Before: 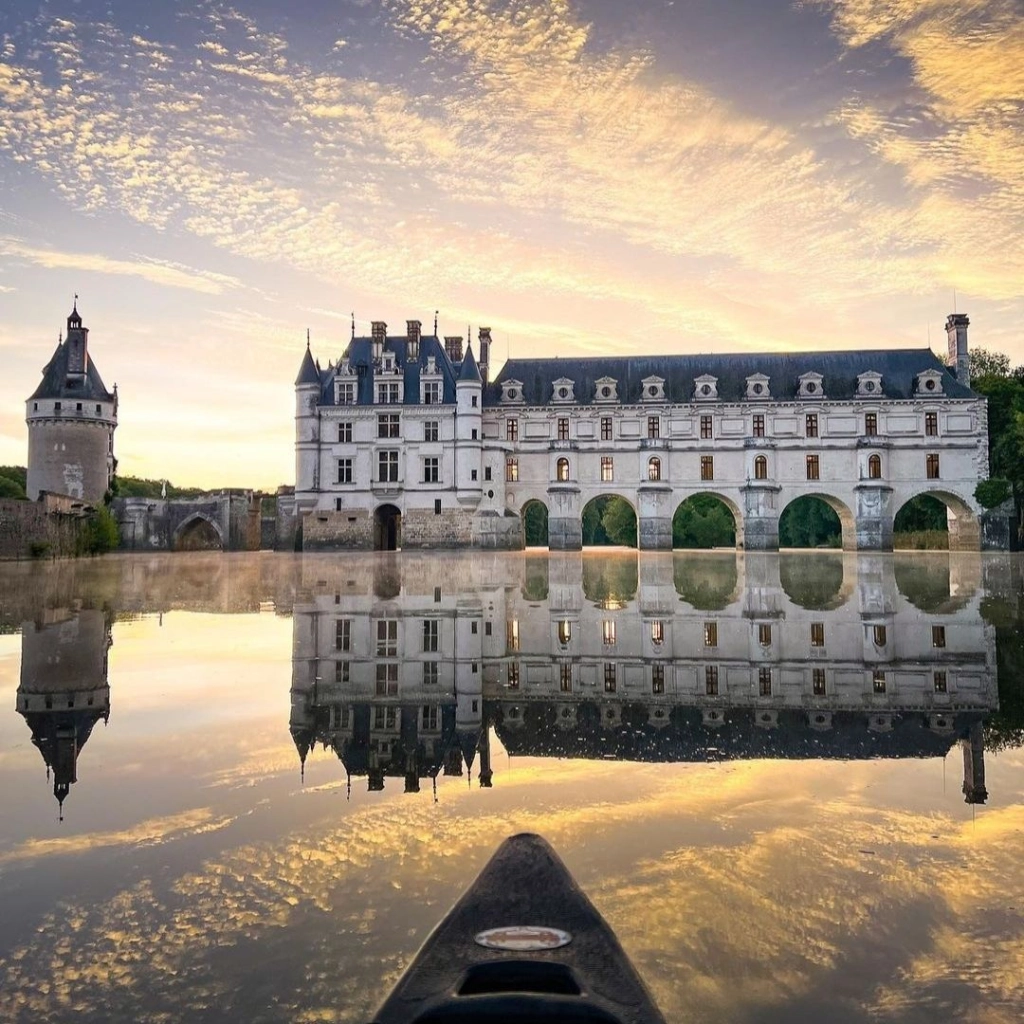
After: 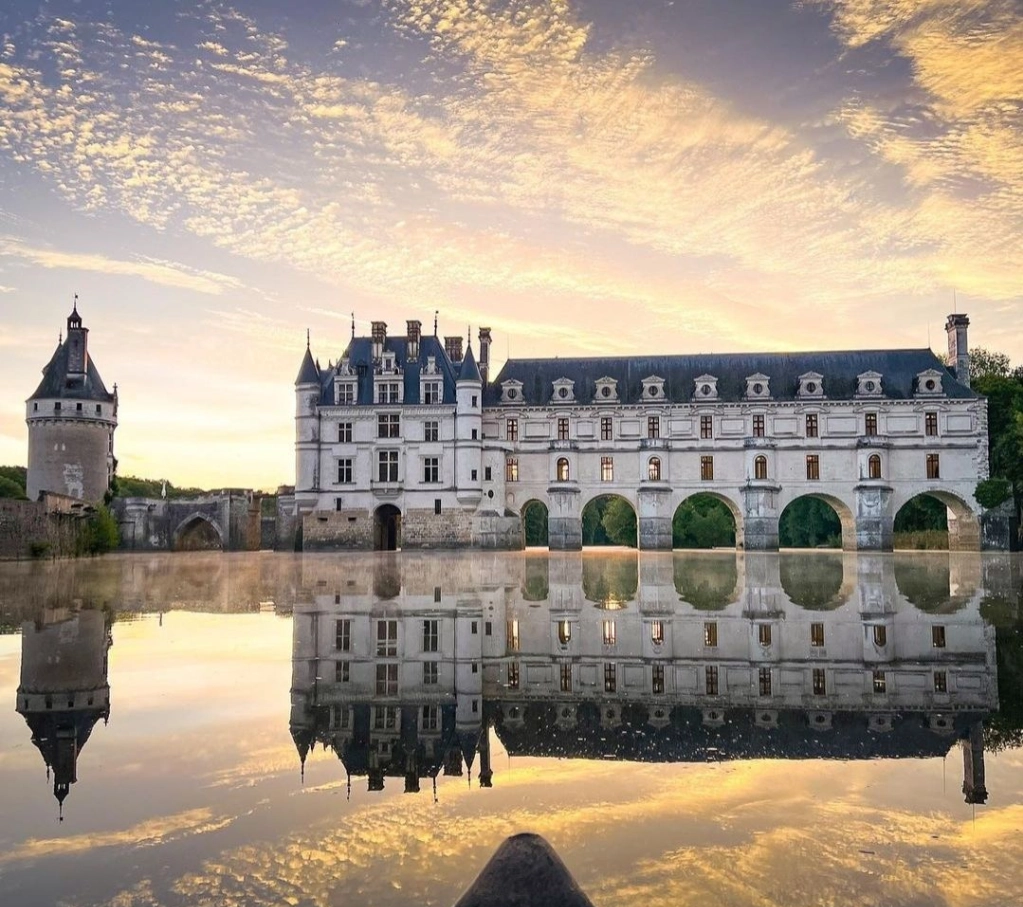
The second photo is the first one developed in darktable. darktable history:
crop and rotate: top 0%, bottom 11.35%
